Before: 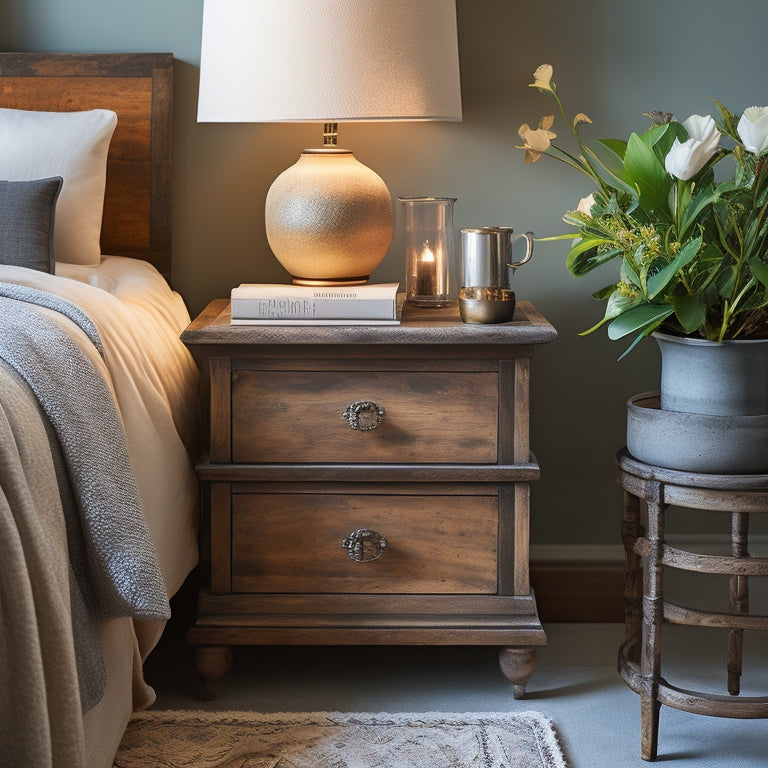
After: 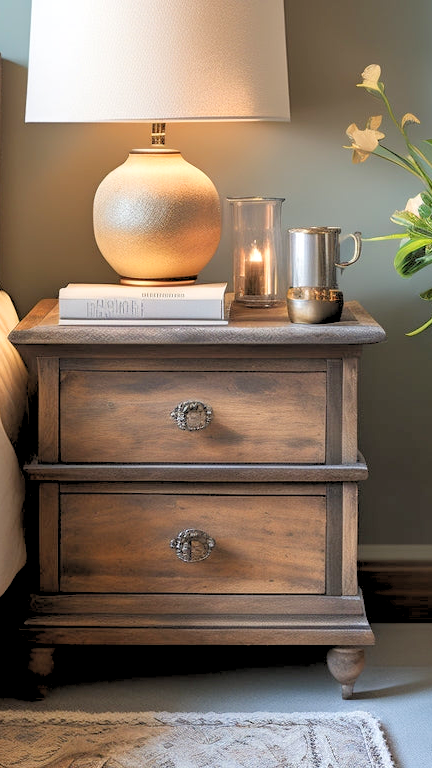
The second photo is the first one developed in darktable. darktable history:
exposure: black level correction 0, exposure 0.5 EV, compensate highlight preservation false
crop and rotate: left 22.516%, right 21.234%
local contrast: mode bilateral grid, contrast 15, coarseness 36, detail 105%, midtone range 0.2
rgb levels: preserve colors sum RGB, levels [[0.038, 0.433, 0.934], [0, 0.5, 1], [0, 0.5, 1]]
